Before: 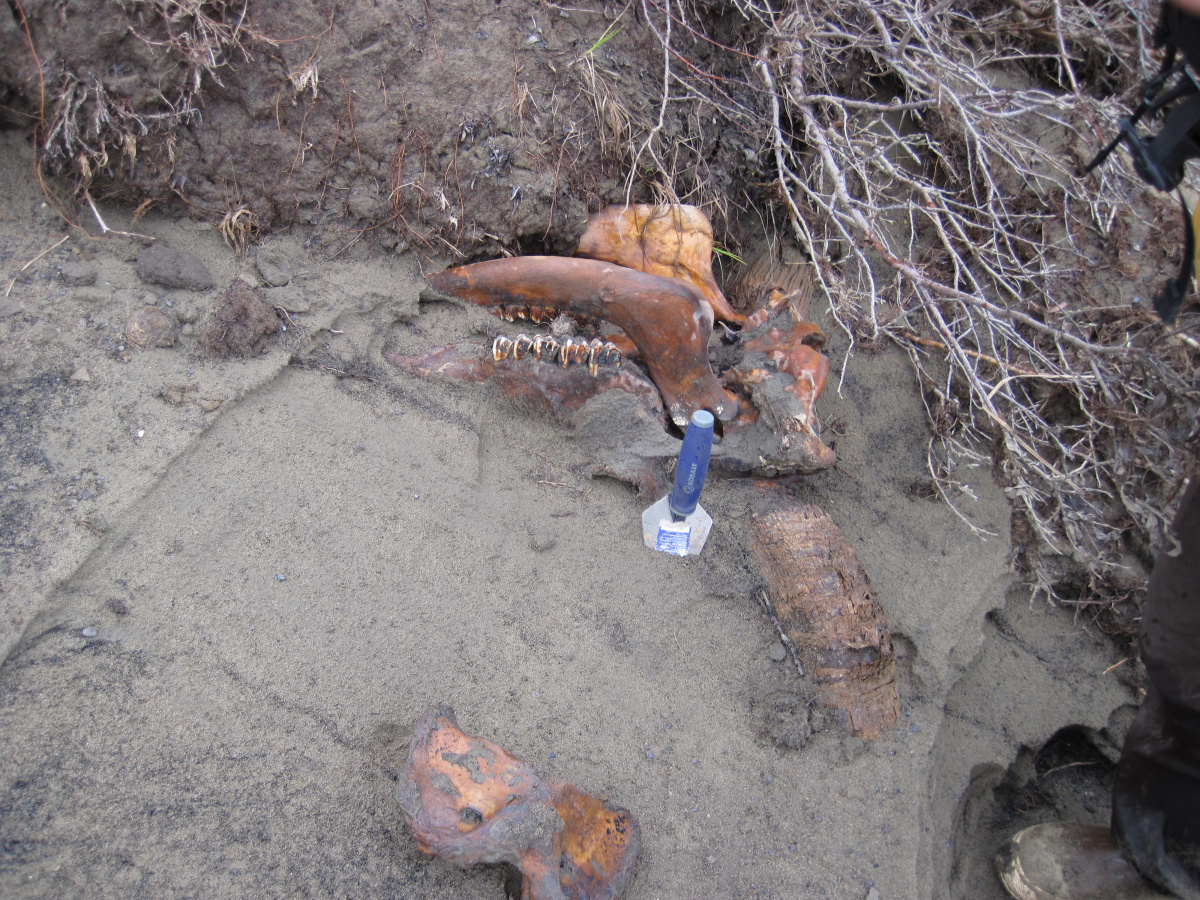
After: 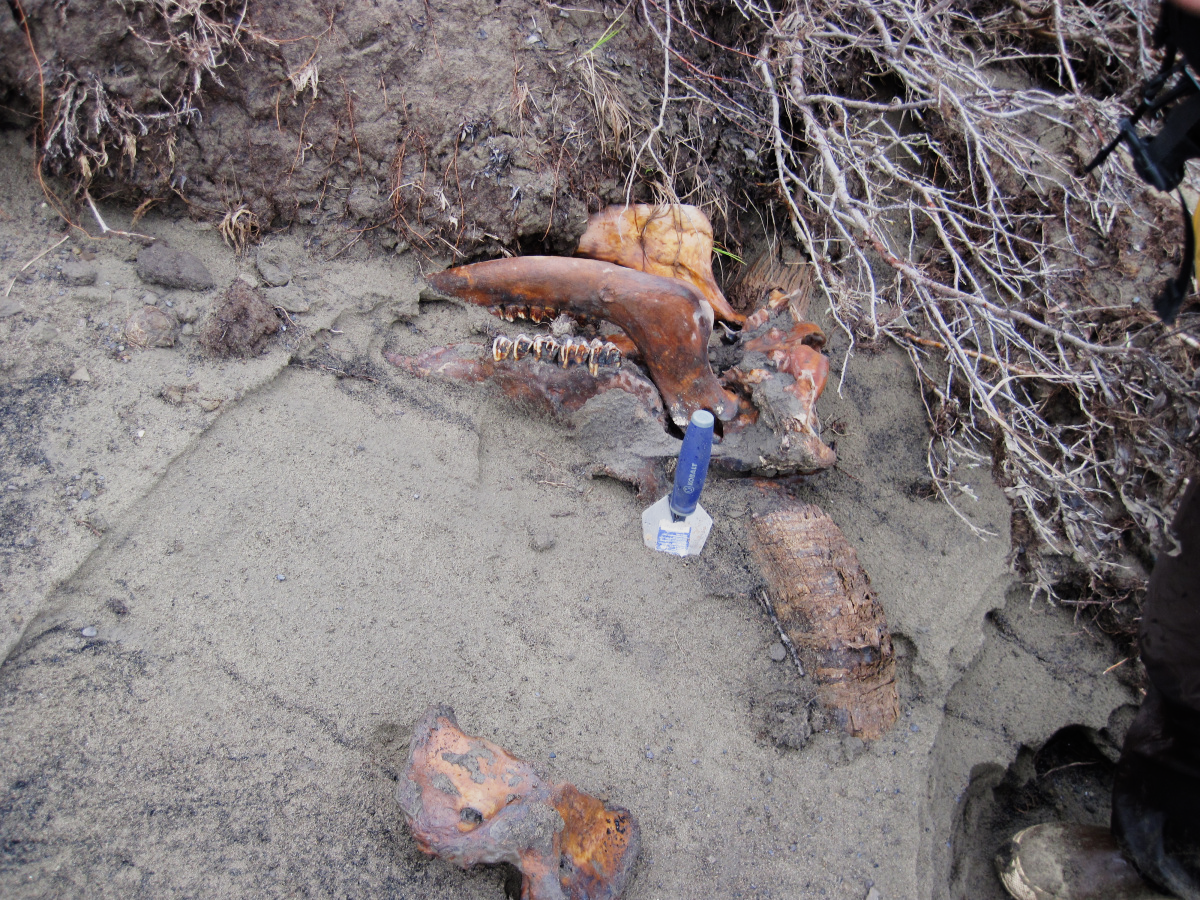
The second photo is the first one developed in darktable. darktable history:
tone equalizer: -8 EV -1.84 EV, -7 EV -1.16 EV, -6 EV -1.62 EV, smoothing diameter 25%, edges refinement/feathering 10, preserve details guided filter
sigmoid: contrast 1.7, skew 0.1, preserve hue 0%, red attenuation 0.1, red rotation 0.035, green attenuation 0.1, green rotation -0.017, blue attenuation 0.15, blue rotation -0.052, base primaries Rec2020
